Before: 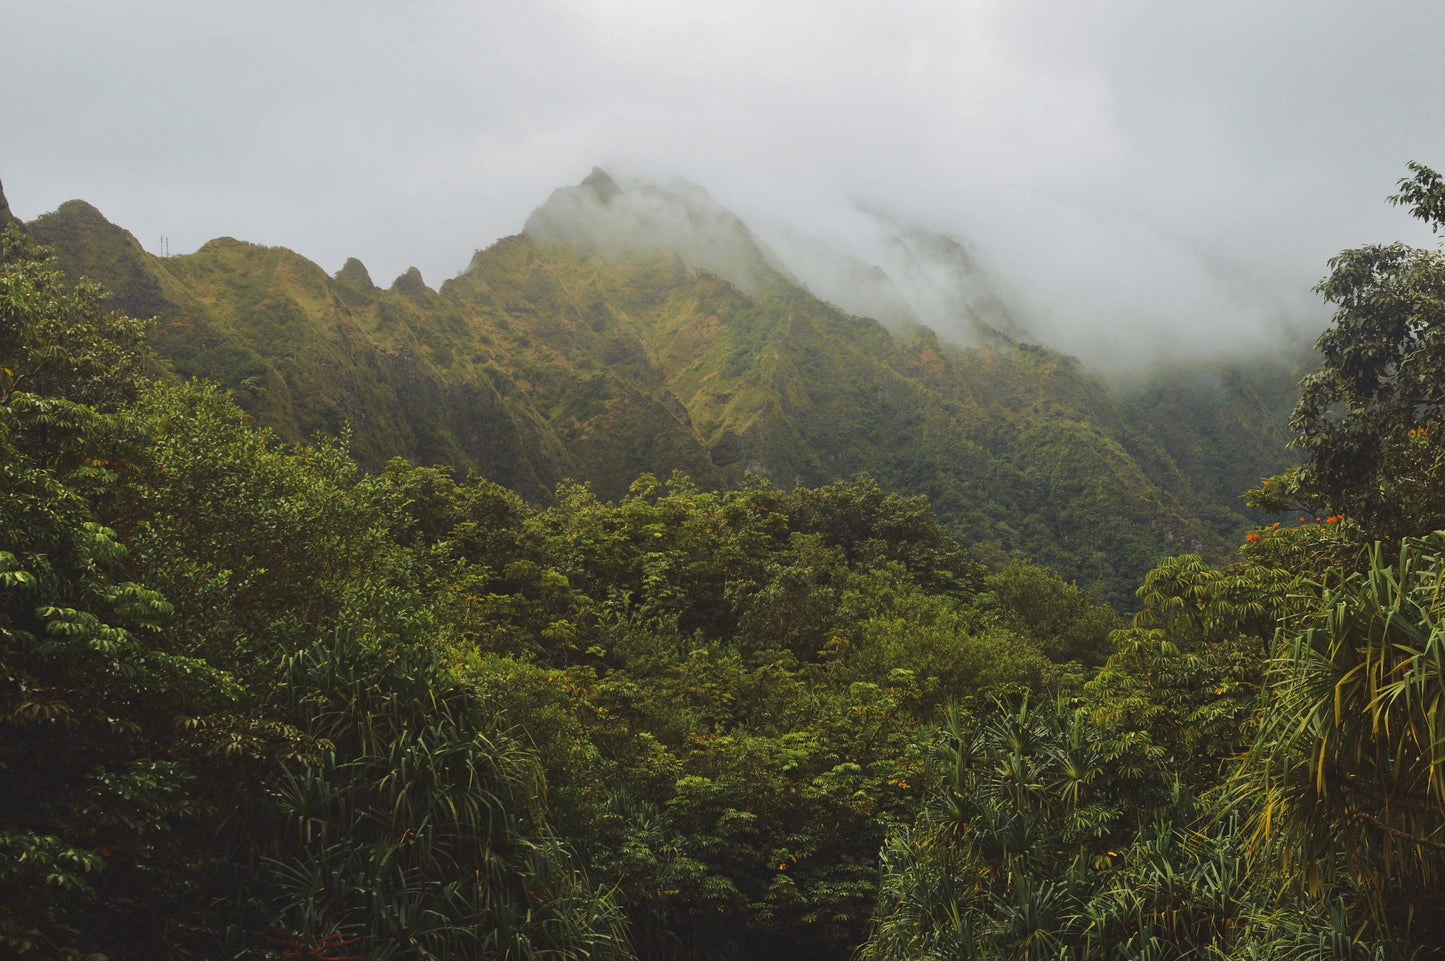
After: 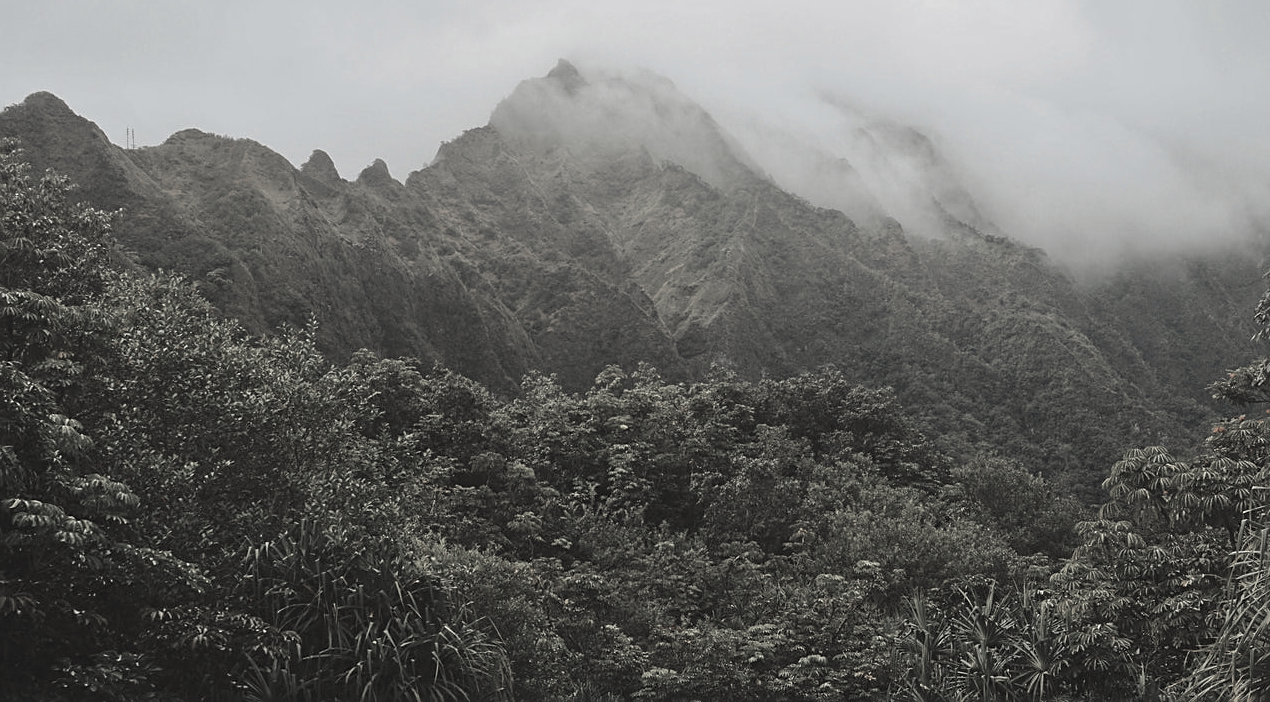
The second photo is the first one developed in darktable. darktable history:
sharpen: on, module defaults
tone equalizer: edges refinement/feathering 500, mask exposure compensation -1.57 EV, preserve details no
color zones: curves: ch1 [(0.238, 0.163) (0.476, 0.2) (0.733, 0.322) (0.848, 0.134)], mix 26.02%
crop and rotate: left 2.407%, top 11.276%, right 9.669%, bottom 15.647%
contrast brightness saturation: saturation -0.066
